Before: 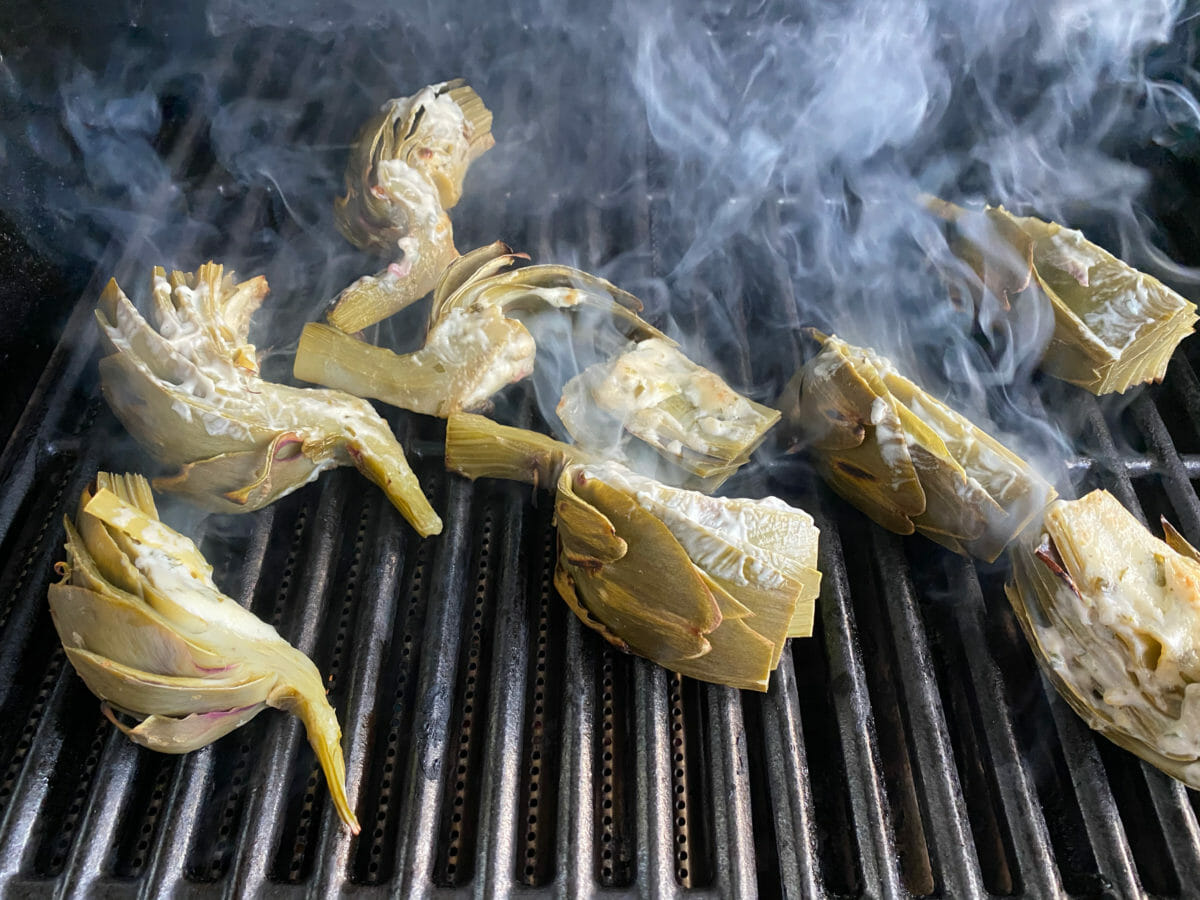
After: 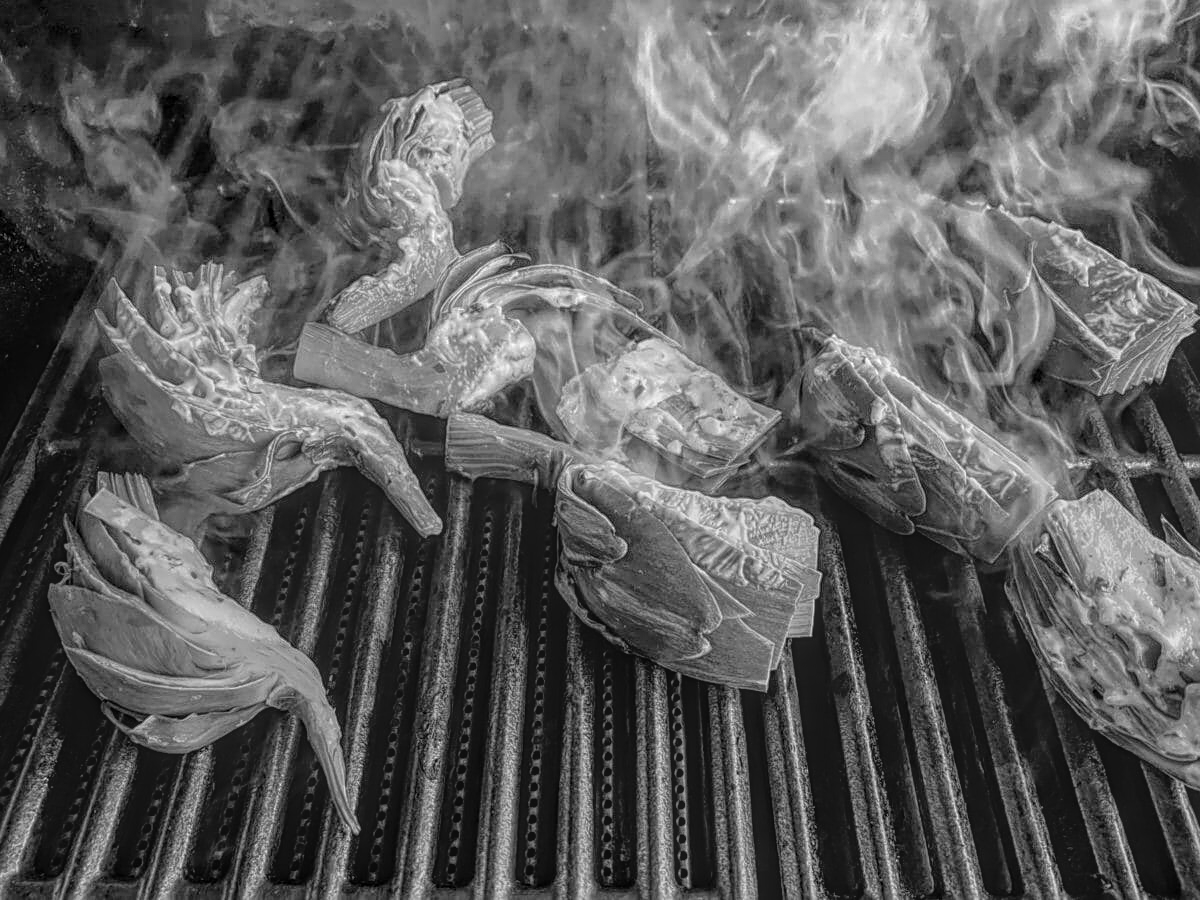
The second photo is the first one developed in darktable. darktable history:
color calibration: output gray [0.267, 0.423, 0.267, 0], illuminant Planckian (black body), adaptation linear Bradford (ICC v4), x 0.361, y 0.366, temperature 4510.06 K
tone curve: curves: ch0 [(0, 0.013) (0.117, 0.081) (0.257, 0.259) (0.408, 0.45) (0.611, 0.64) (0.81, 0.857) (1, 1)]; ch1 [(0, 0) (0.287, 0.198) (0.501, 0.506) (0.56, 0.584) (0.715, 0.741) (0.976, 0.992)]; ch2 [(0, 0) (0.369, 0.362) (0.5, 0.5) (0.537, 0.547) (0.59, 0.603) (0.681, 0.754) (1, 1)], preserve colors none
sharpen: radius 2.519, amount 0.34
local contrast: highlights 20%, shadows 27%, detail 199%, midtone range 0.2
